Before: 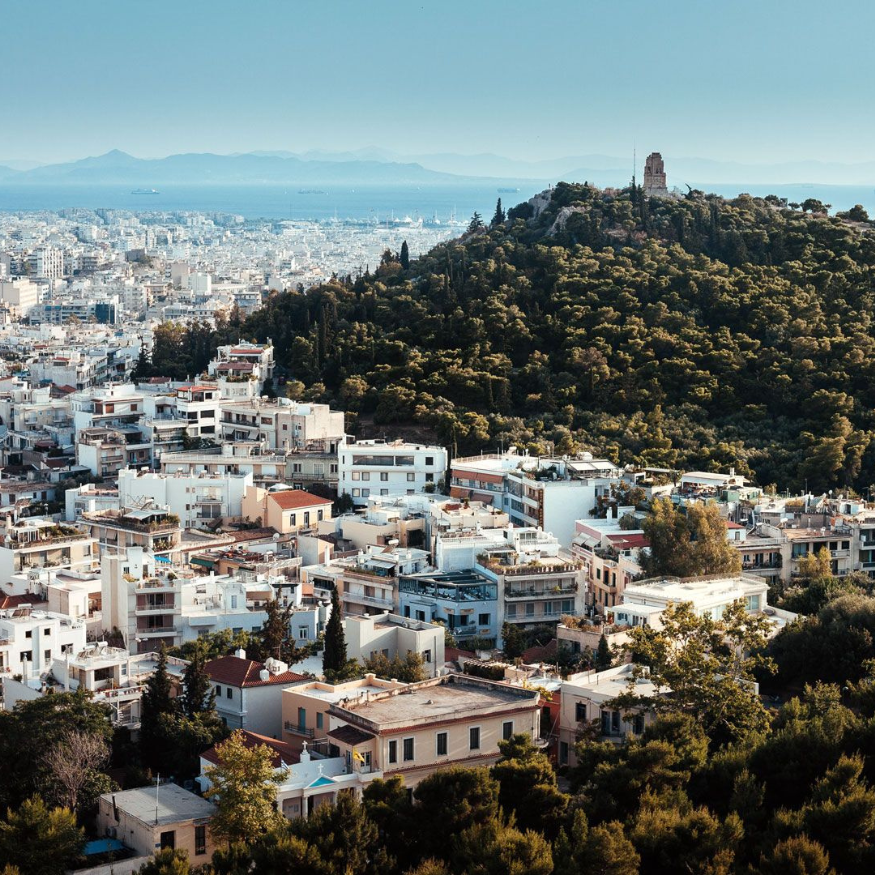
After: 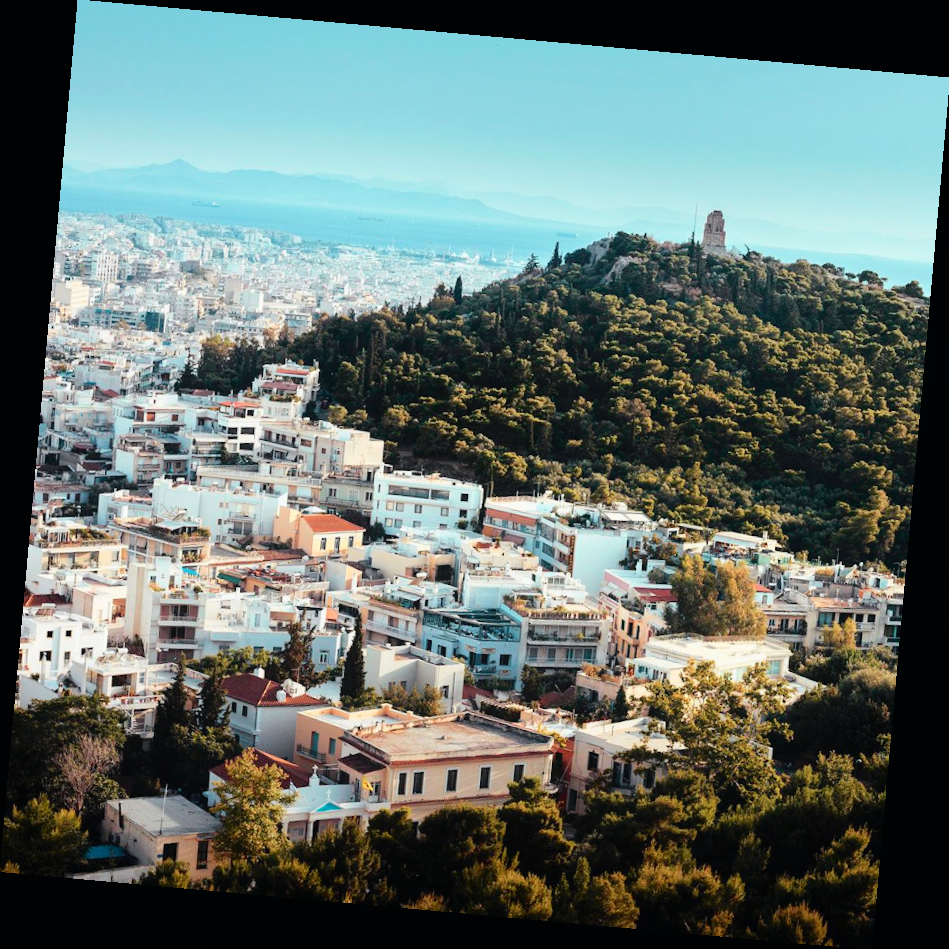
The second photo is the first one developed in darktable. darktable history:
contrast equalizer: octaves 7, y [[0.6 ×6], [0.55 ×6], [0 ×6], [0 ×6], [0 ×6]], mix -0.2
tone curve: curves: ch0 [(0, 0) (0.051, 0.047) (0.102, 0.099) (0.228, 0.275) (0.432, 0.535) (0.695, 0.778) (0.908, 0.946) (1, 1)]; ch1 [(0, 0) (0.339, 0.298) (0.402, 0.363) (0.453, 0.421) (0.483, 0.469) (0.494, 0.493) (0.504, 0.501) (0.527, 0.538) (0.563, 0.595) (0.597, 0.632) (1, 1)]; ch2 [(0, 0) (0.48, 0.48) (0.504, 0.5) (0.539, 0.554) (0.59, 0.63) (0.642, 0.684) (0.824, 0.815) (1, 1)], color space Lab, independent channels, preserve colors none
rotate and perspective: rotation 5.12°, automatic cropping off
